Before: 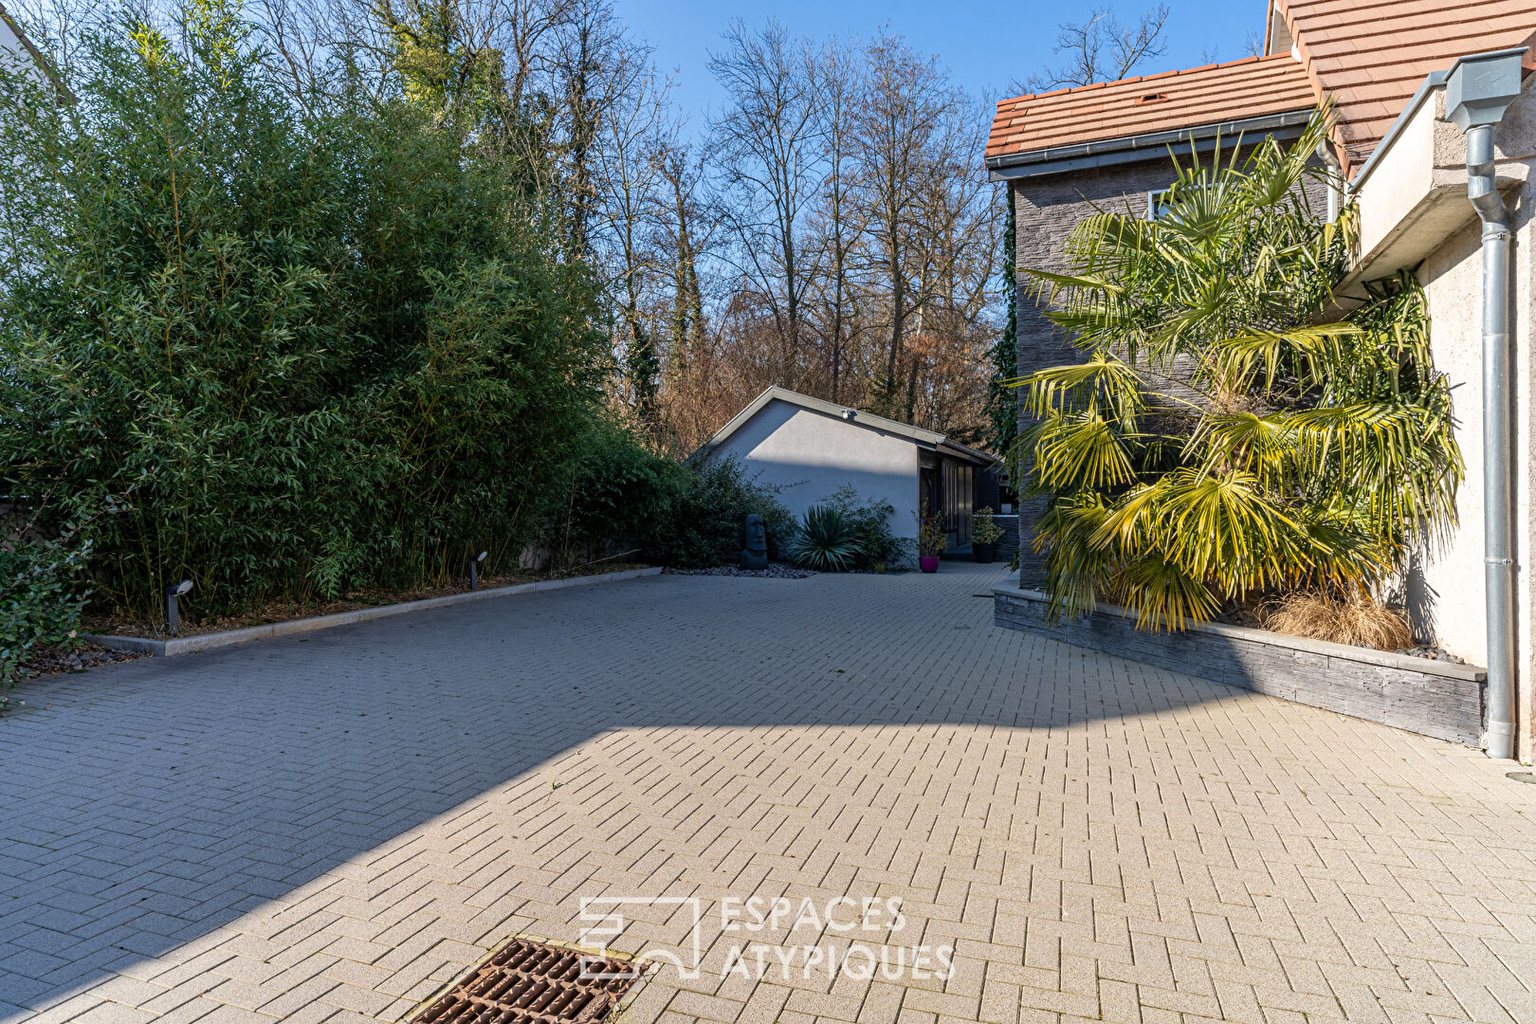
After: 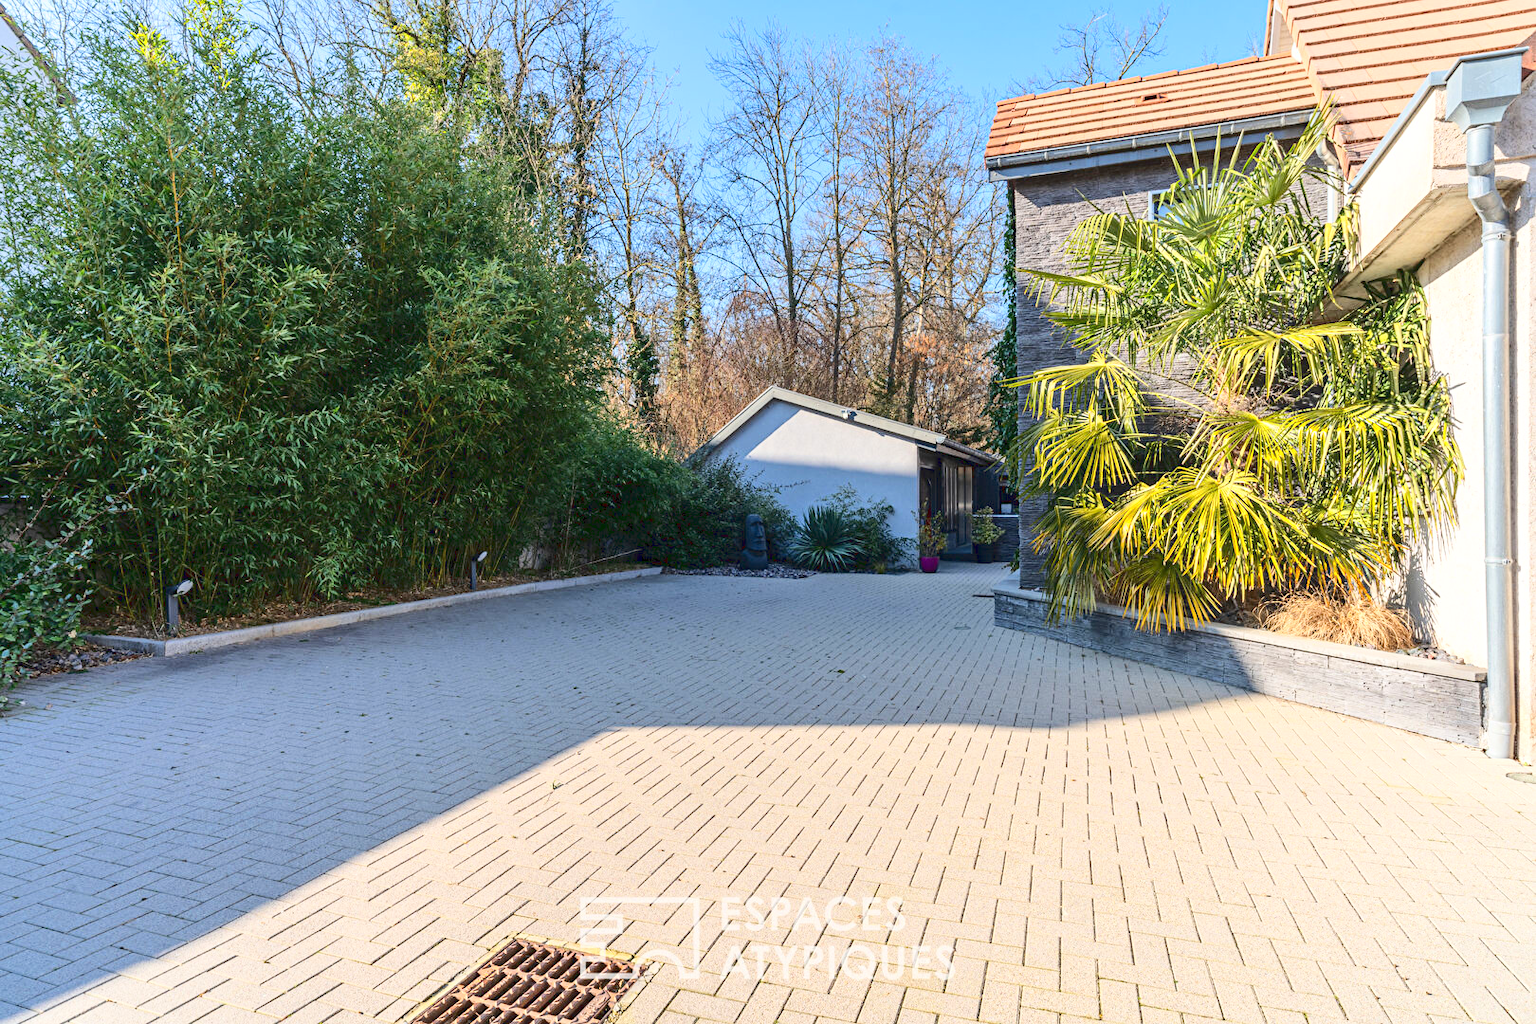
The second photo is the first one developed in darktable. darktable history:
base curve: curves: ch0 [(0, 0.007) (0.028, 0.063) (0.121, 0.311) (0.46, 0.743) (0.859, 0.957) (1, 1)], preserve colors average RGB
